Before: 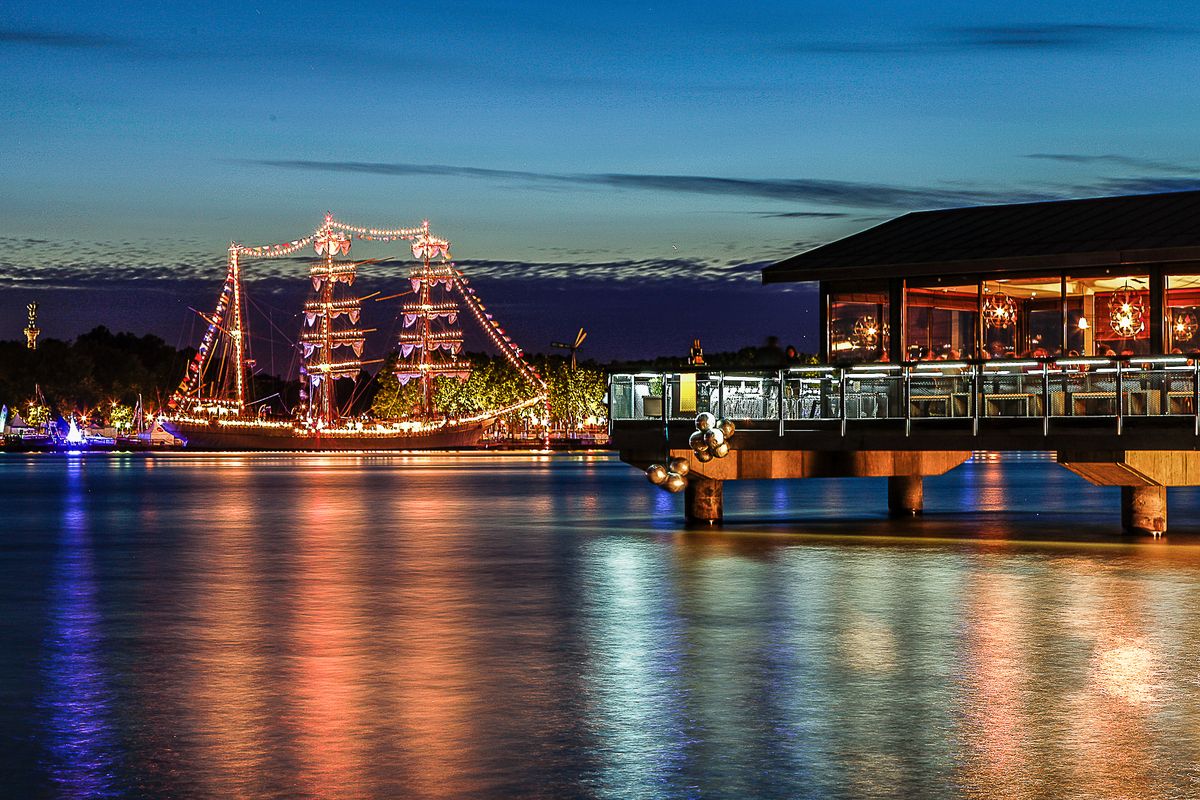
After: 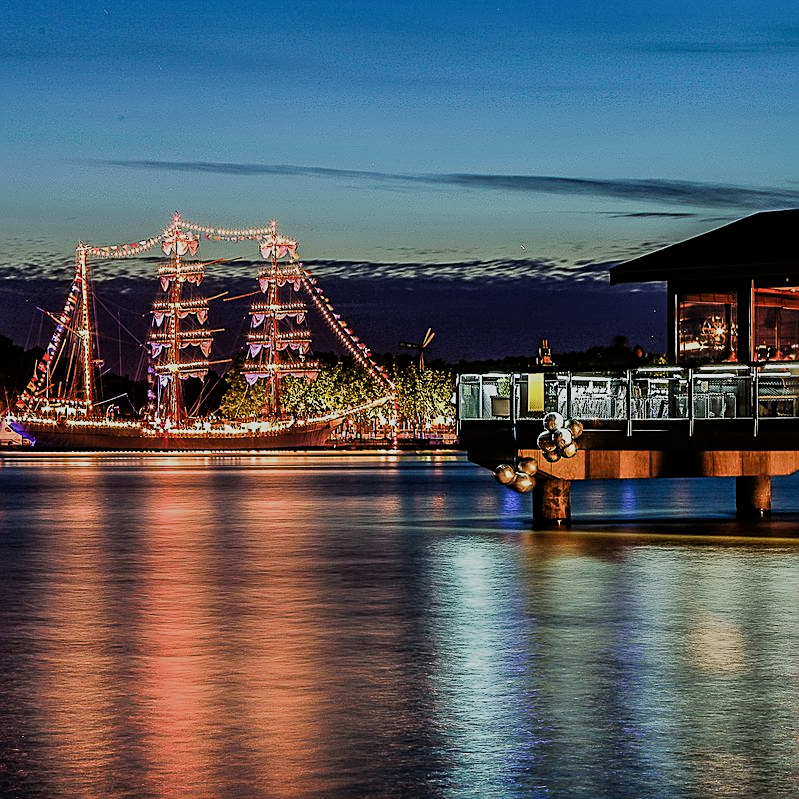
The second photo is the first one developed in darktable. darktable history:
sharpen: on, module defaults
filmic rgb: black relative exposure -7.65 EV, white relative exposure 4.56 EV, hardness 3.61
crop and rotate: left 12.673%, right 20.66%
